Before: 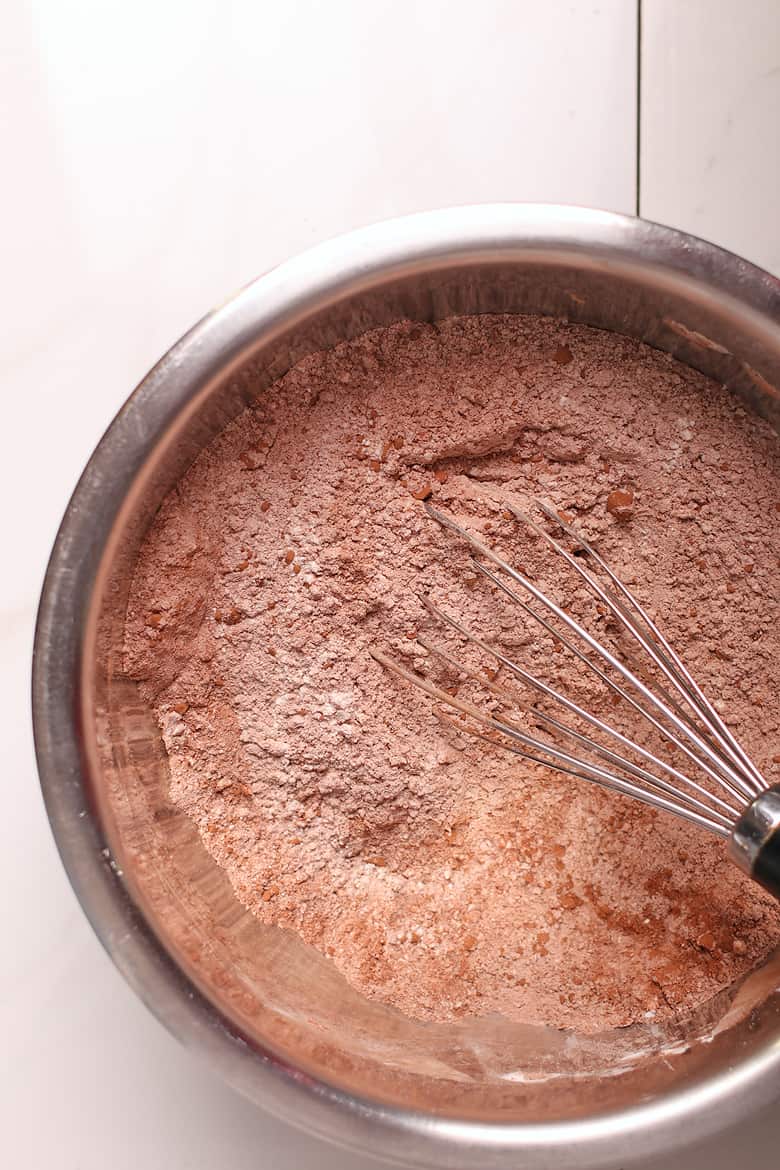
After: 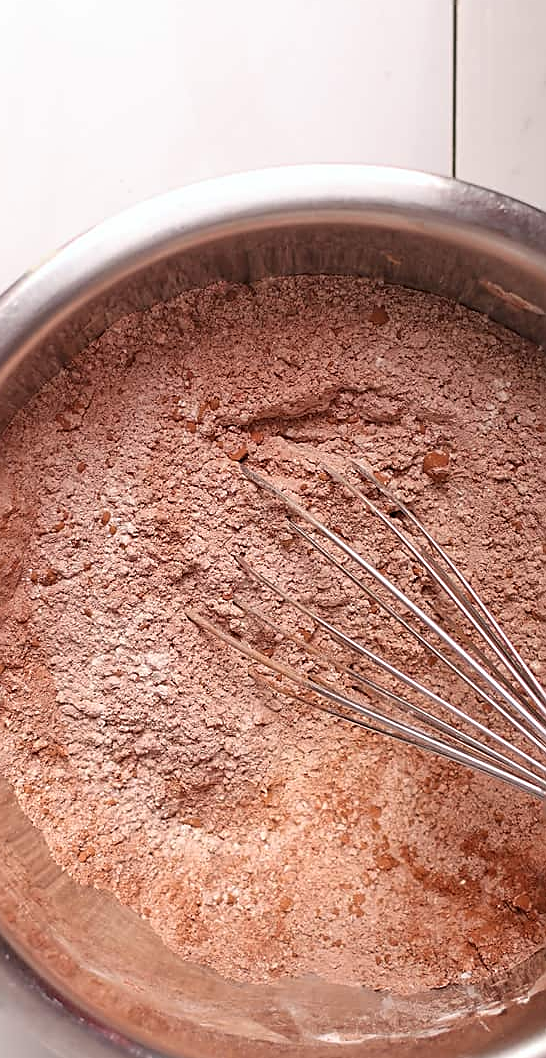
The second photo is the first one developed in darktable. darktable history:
crop and rotate: left 23.684%, top 3.35%, right 6.303%, bottom 6.182%
sharpen: on, module defaults
